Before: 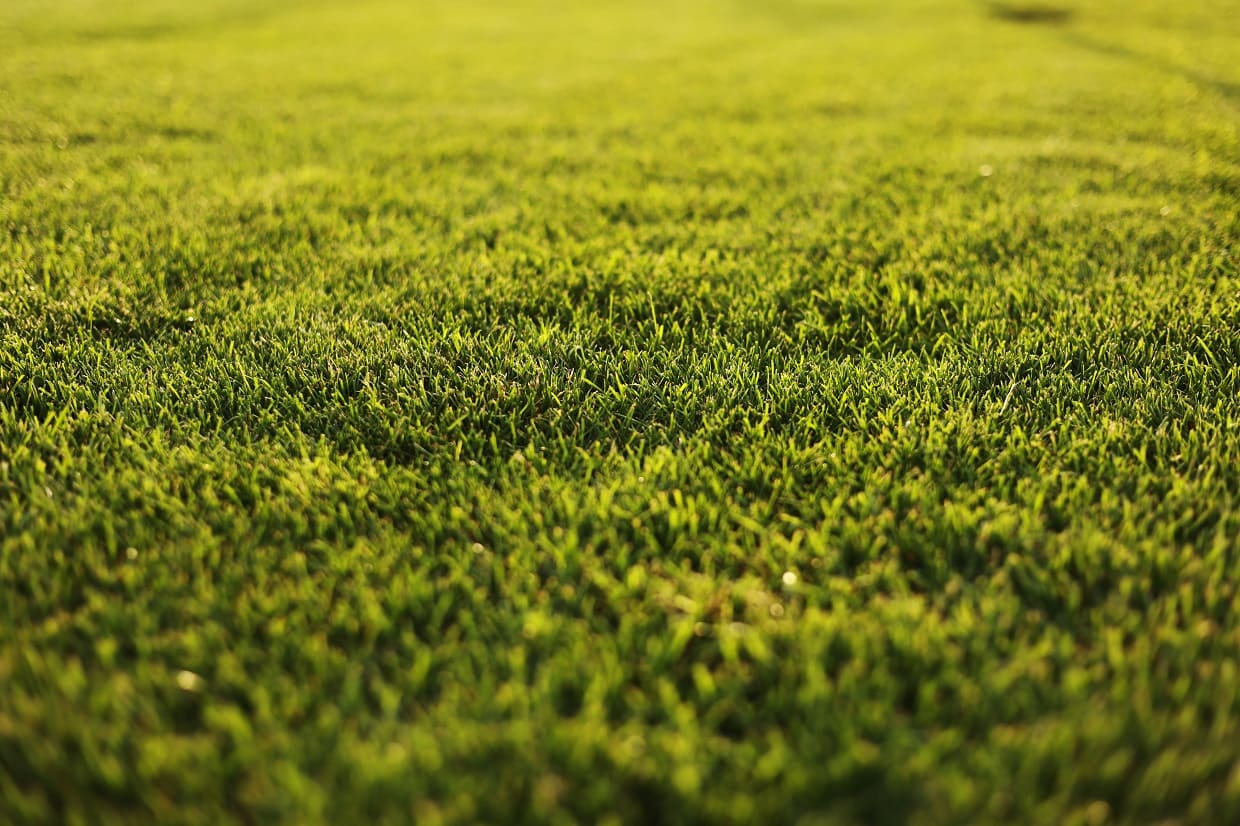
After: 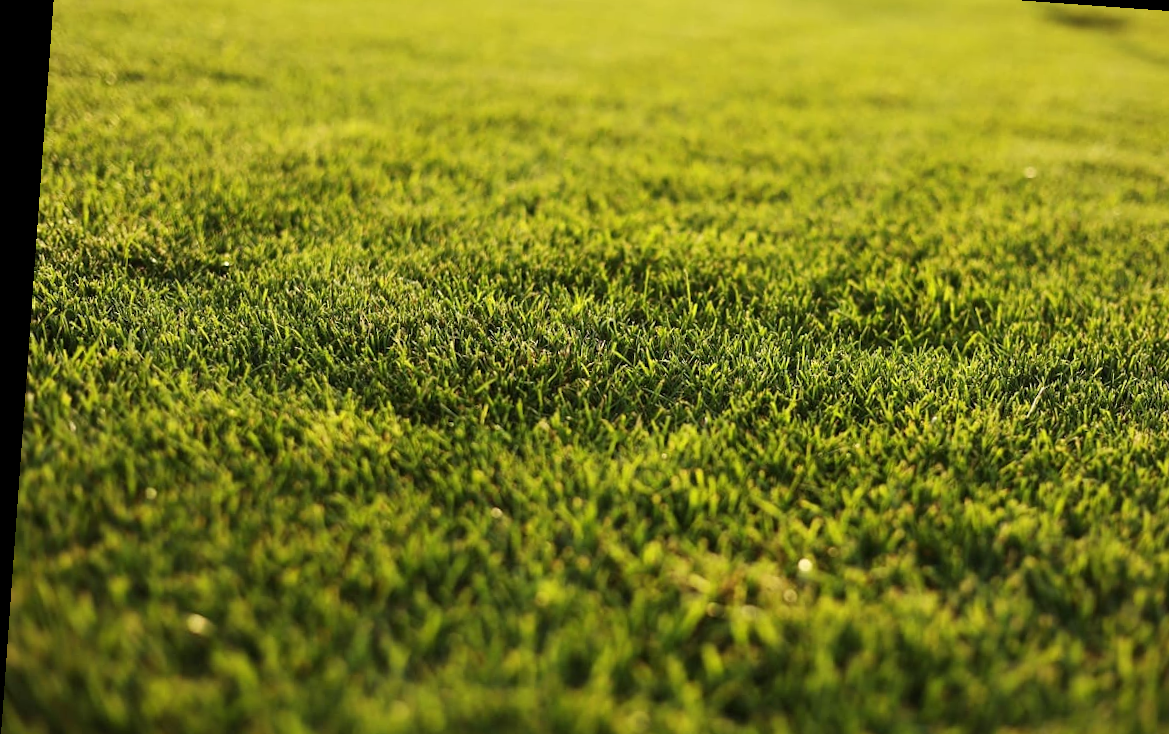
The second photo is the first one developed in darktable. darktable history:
white balance: red 1, blue 1
rotate and perspective: rotation 4.1°, automatic cropping off
crop: top 7.49%, right 9.717%, bottom 11.943%
